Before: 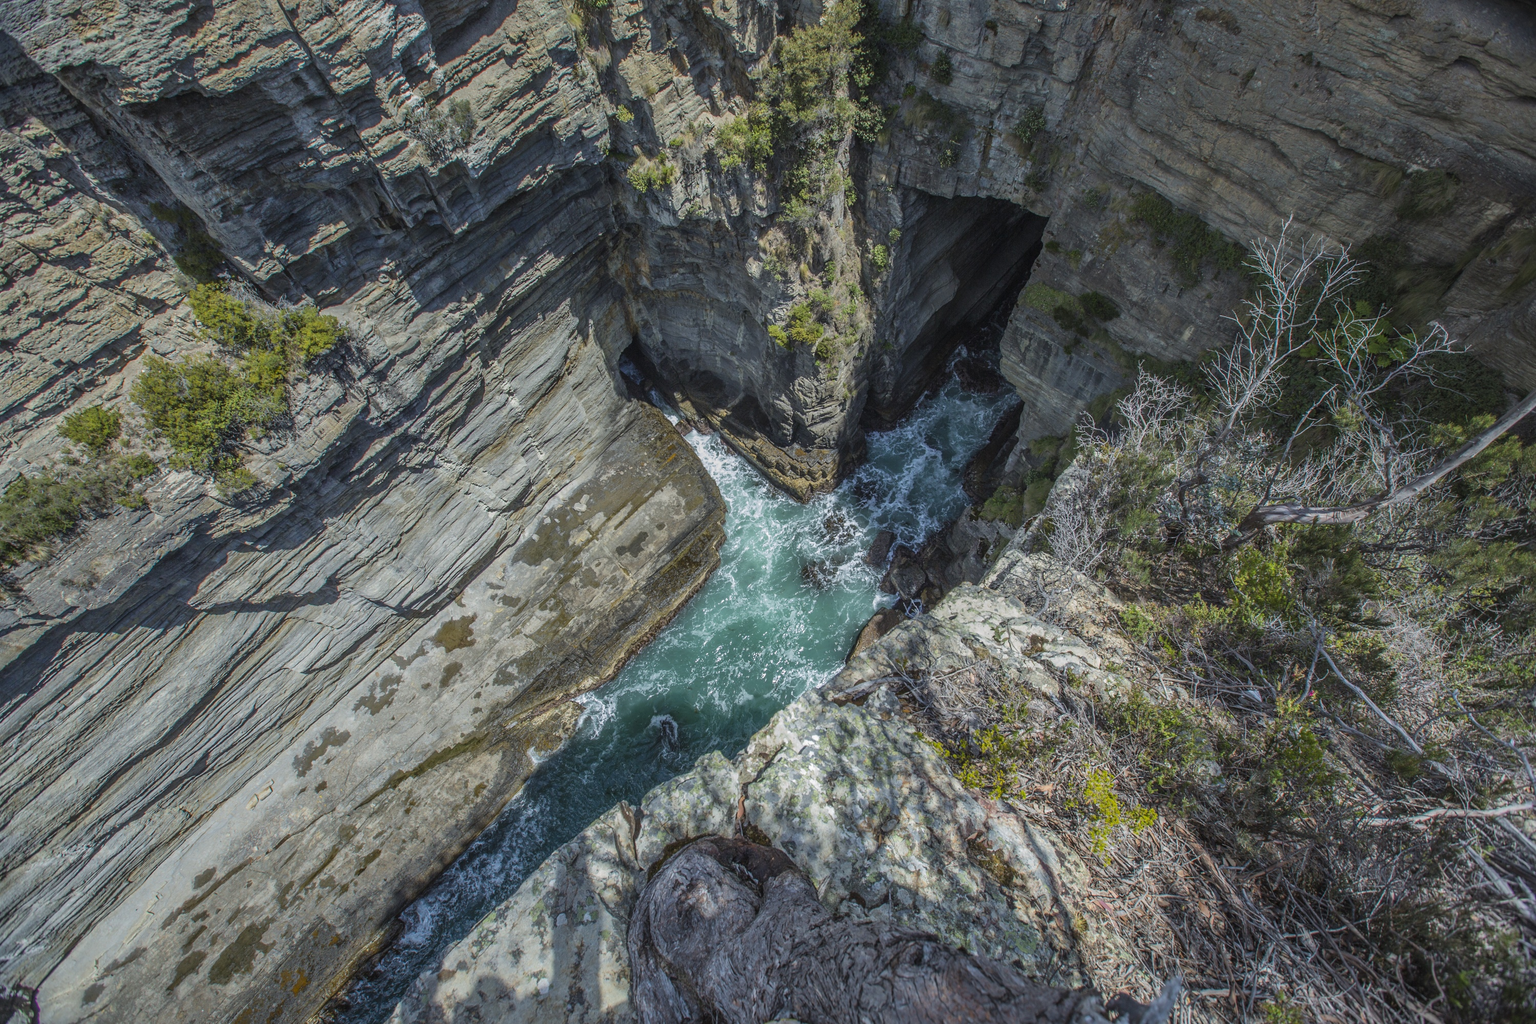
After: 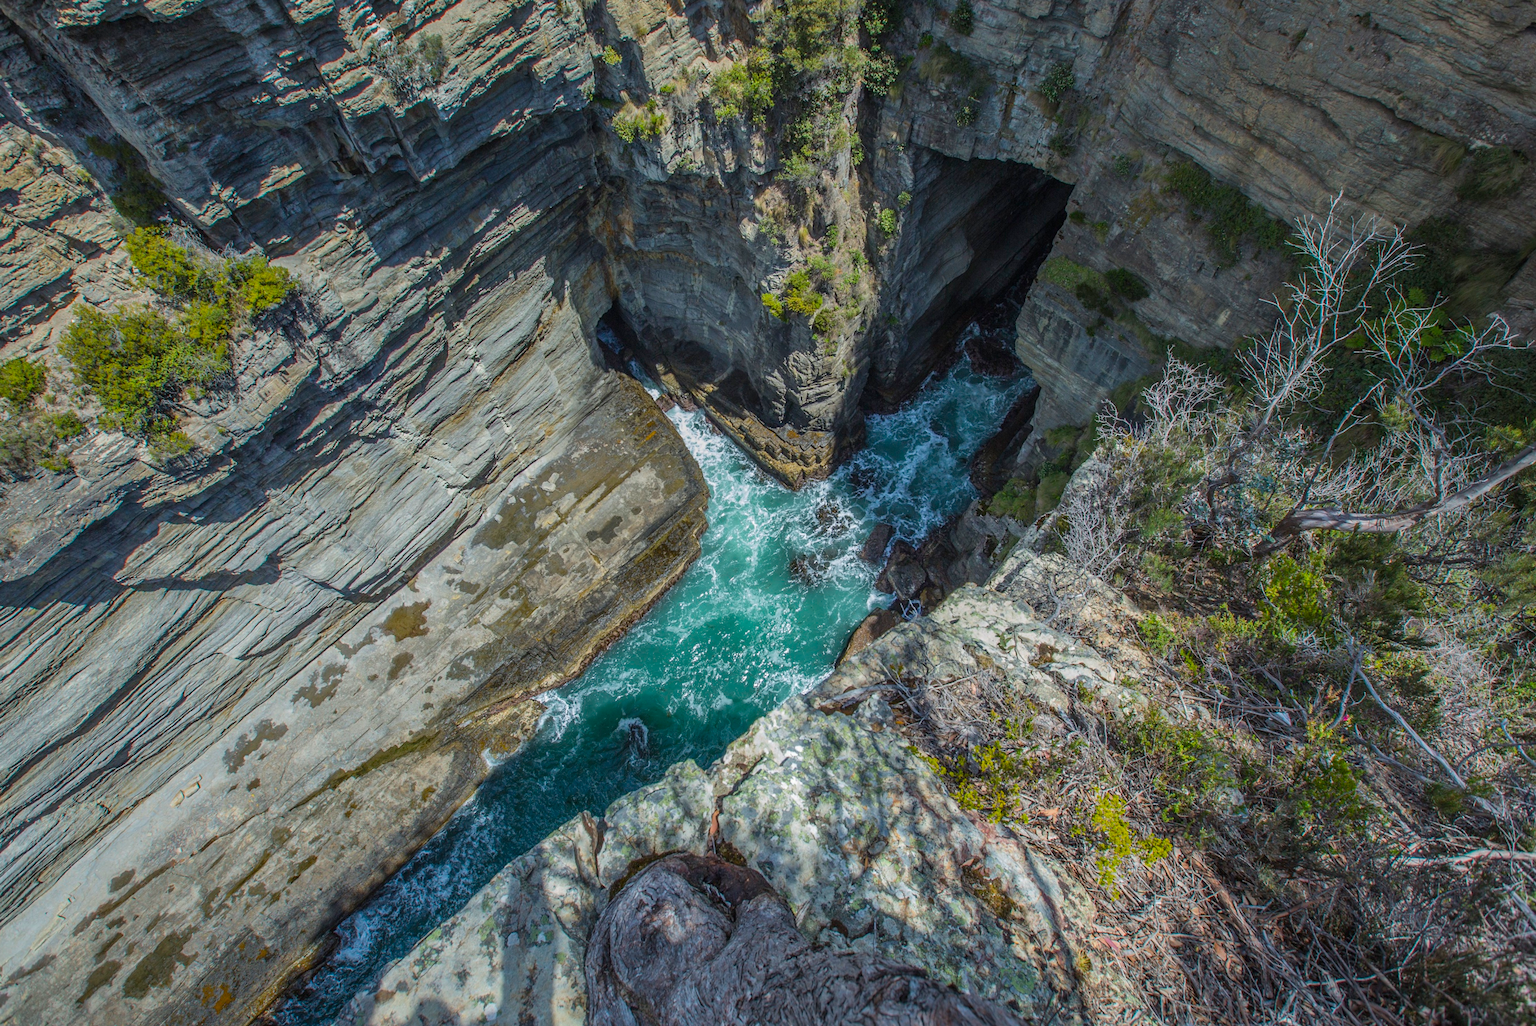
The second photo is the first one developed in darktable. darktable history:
crop and rotate: angle -1.89°, left 3.165%, top 3.617%, right 1.449%, bottom 0.751%
color balance rgb: perceptual saturation grading › global saturation 25.175%, global vibrance 5%
